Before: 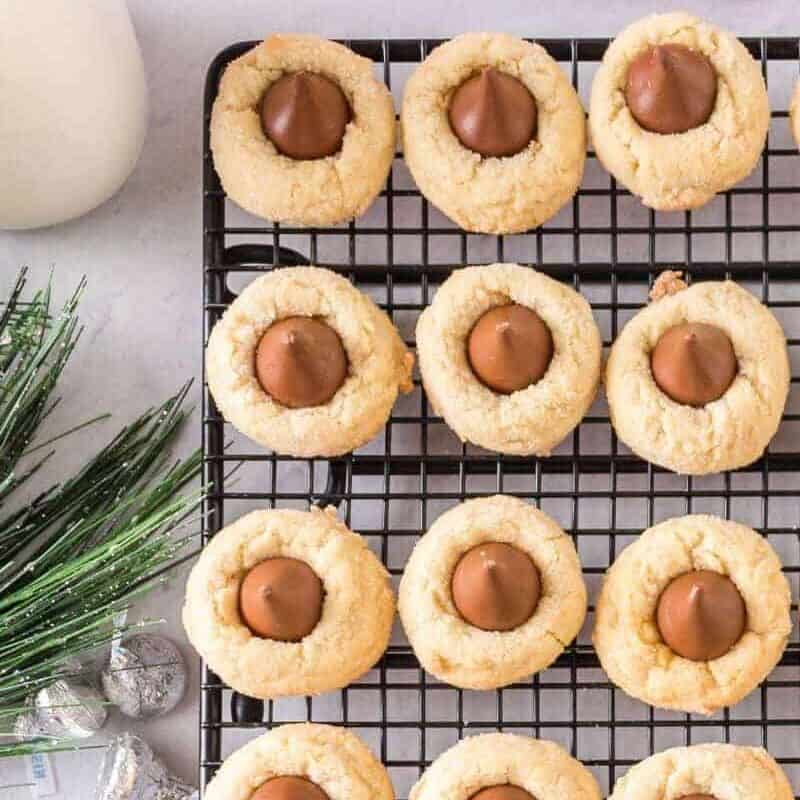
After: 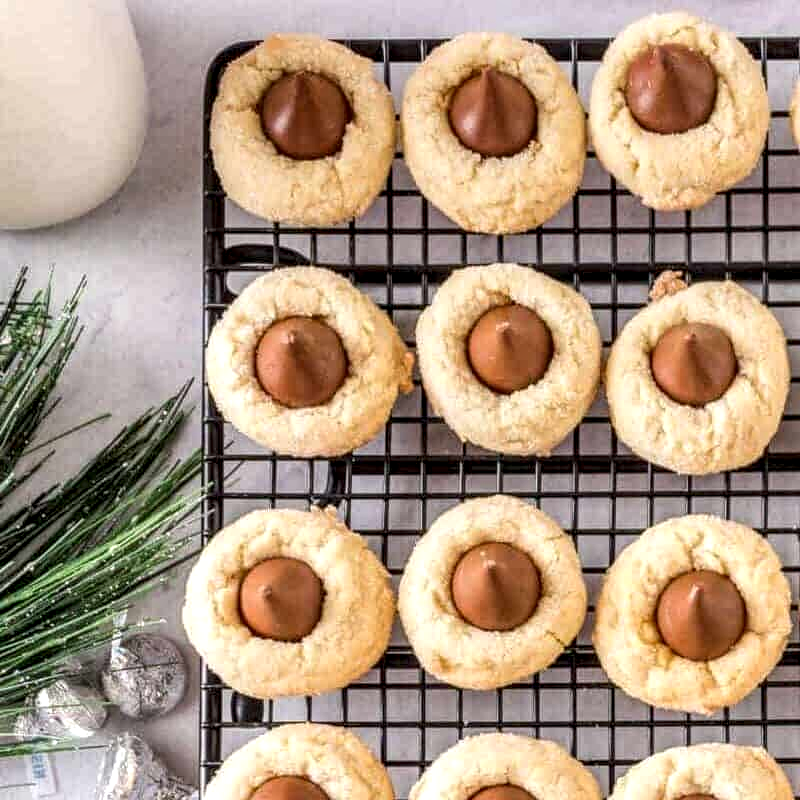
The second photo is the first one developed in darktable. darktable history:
local contrast: detail 154%
white balance: emerald 1
